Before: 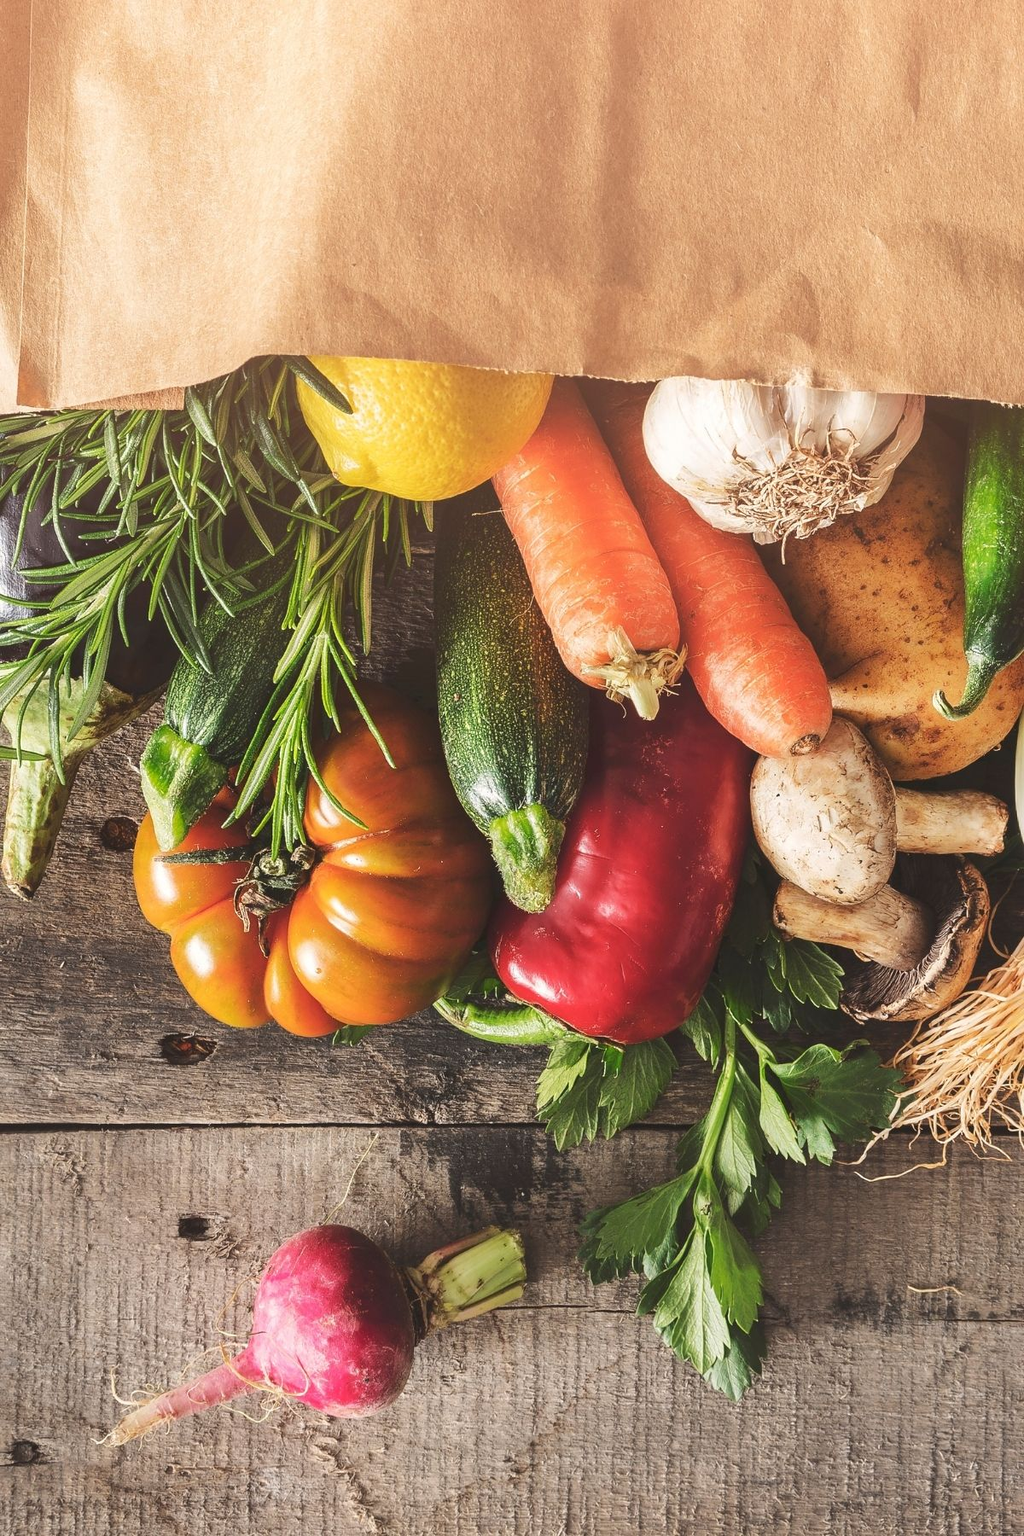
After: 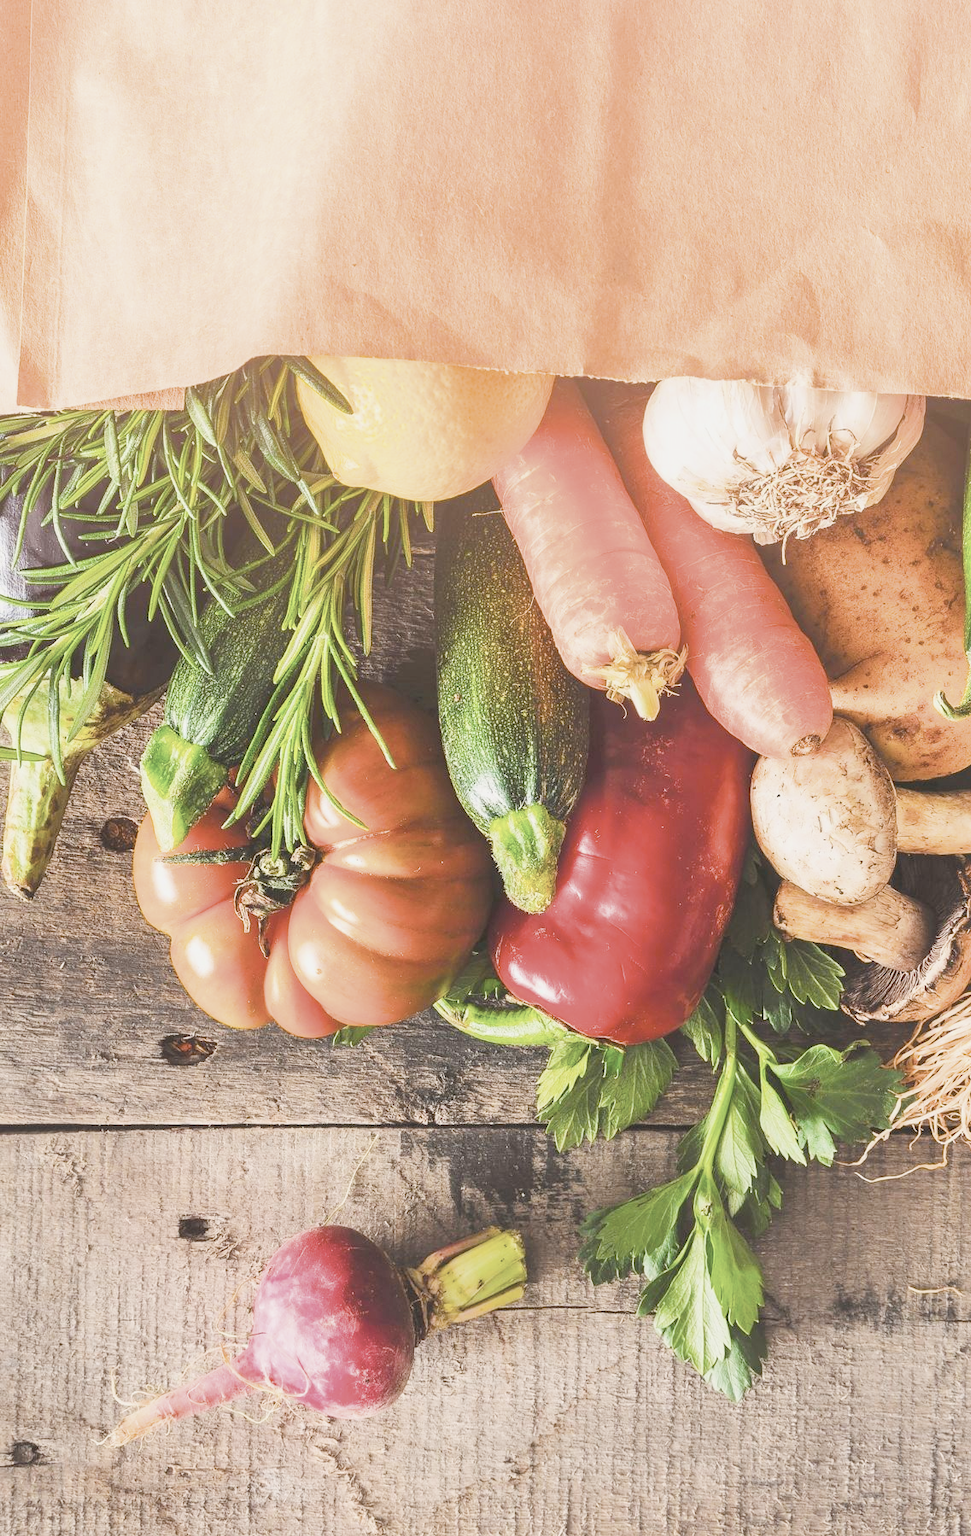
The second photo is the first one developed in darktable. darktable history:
exposure: black level correction 0, exposure 1.45 EV, compensate exposure bias true, compensate highlight preservation false
filmic rgb: black relative exposure -7.65 EV, white relative exposure 4.56 EV, hardness 3.61
crop and rotate: right 5.167%
color balance rgb: linear chroma grading › global chroma 15%, perceptual saturation grading › global saturation 30%
contrast brightness saturation: contrast -0.05, saturation -0.41
